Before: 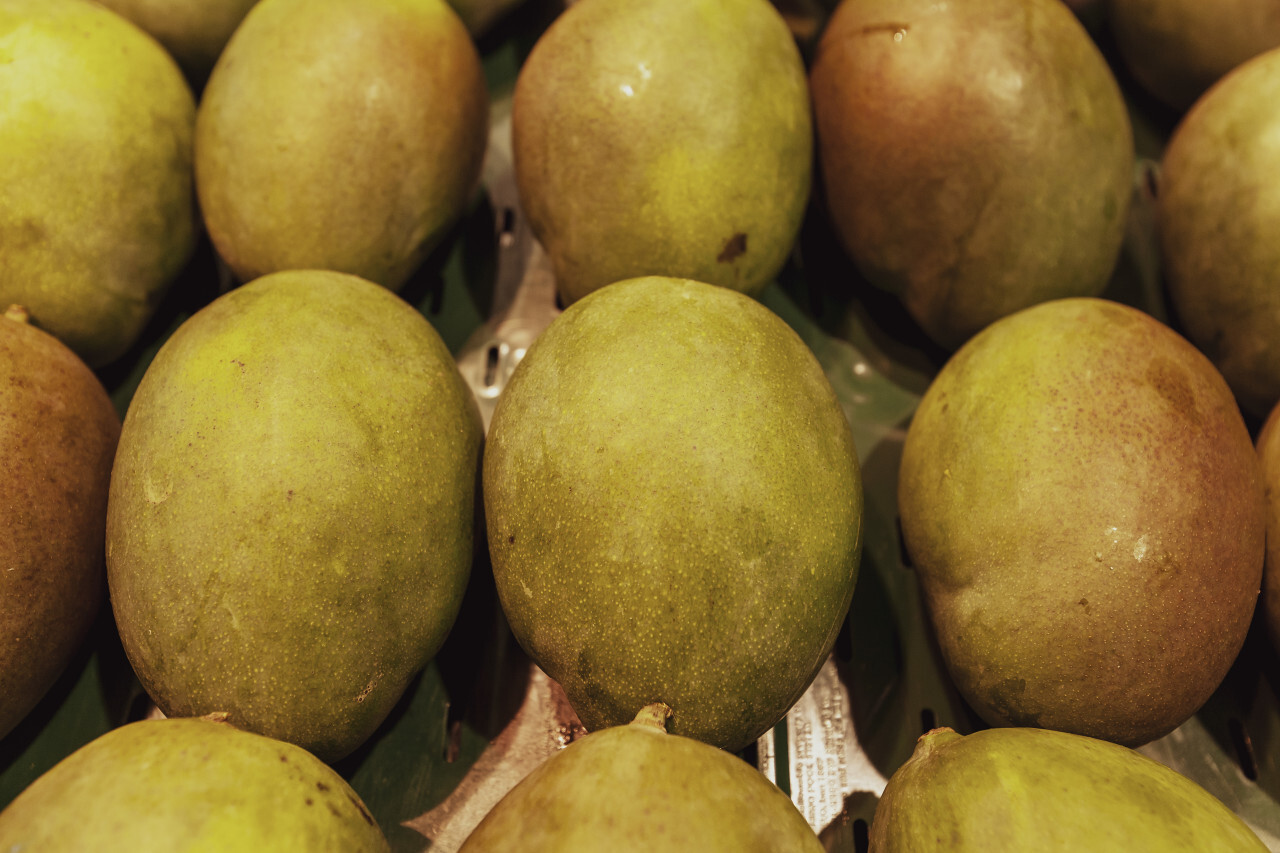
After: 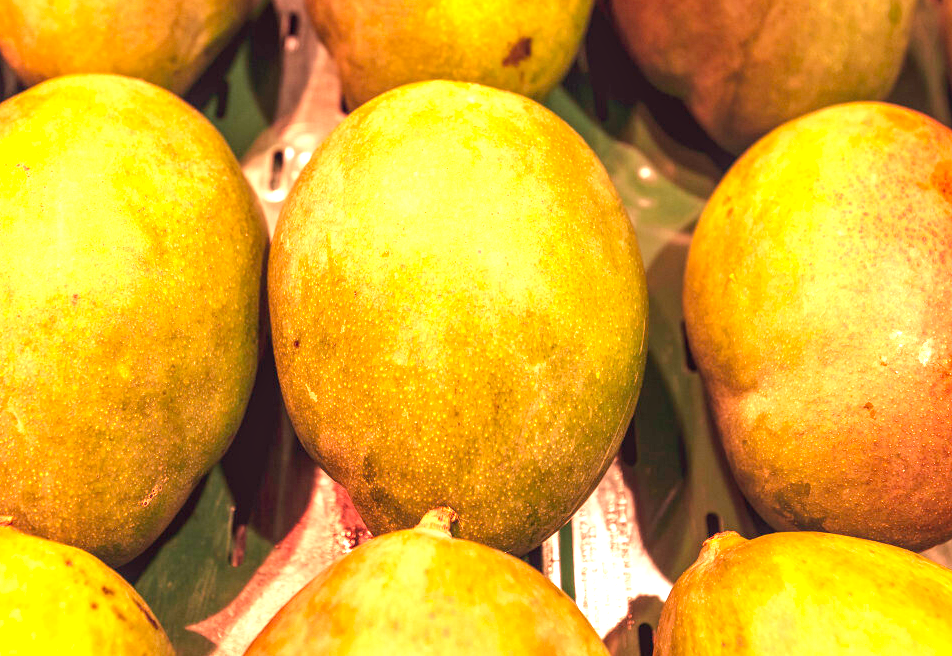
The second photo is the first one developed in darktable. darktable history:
exposure: exposure 1.149 EV, compensate highlight preservation false
local contrast: on, module defaults
levels: levels [0, 0.499, 1]
crop: left 16.851%, top 23.009%, right 8.761%
